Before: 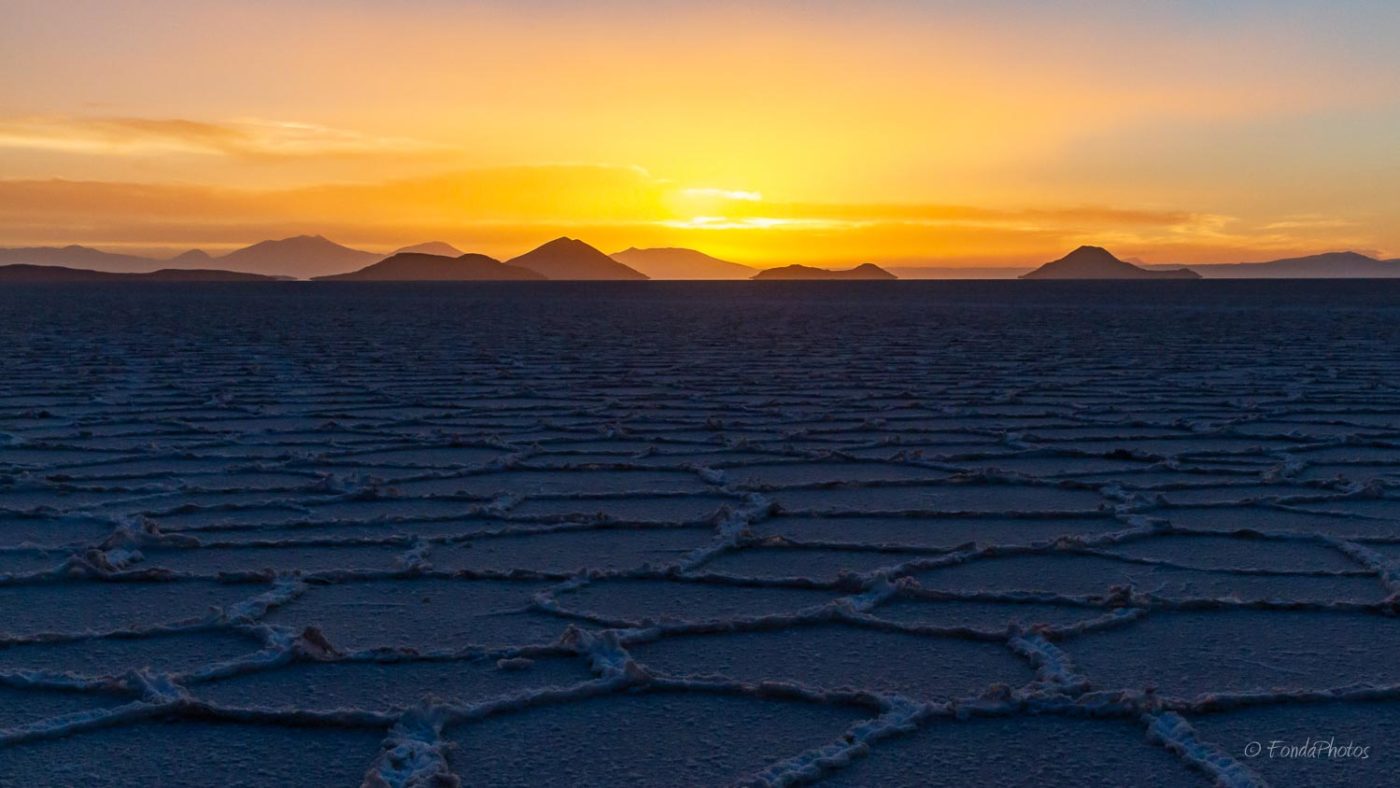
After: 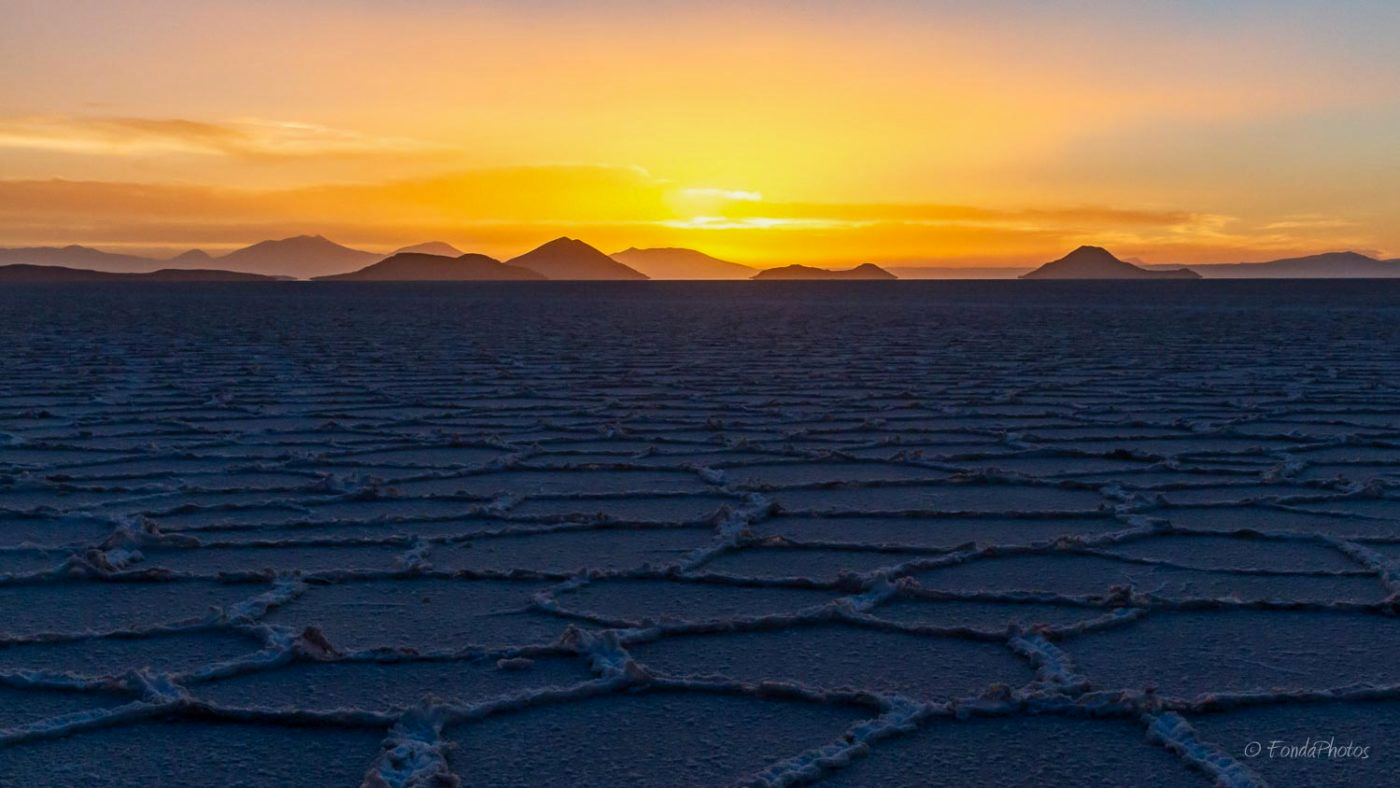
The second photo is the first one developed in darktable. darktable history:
local contrast: detail 110%
contrast brightness saturation: contrast 0.08, saturation 0.02
